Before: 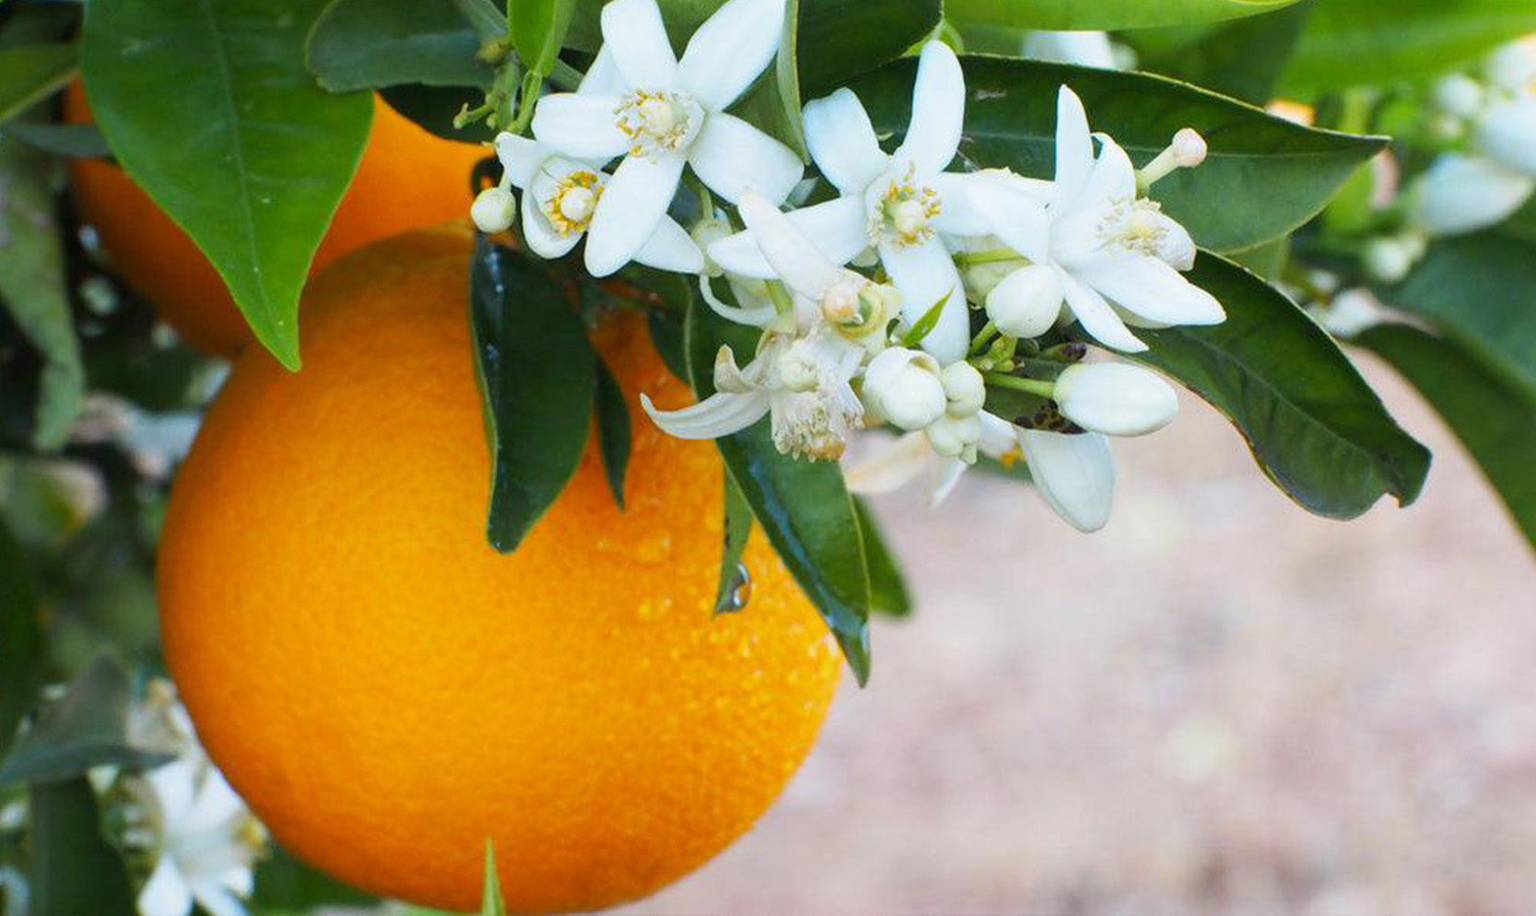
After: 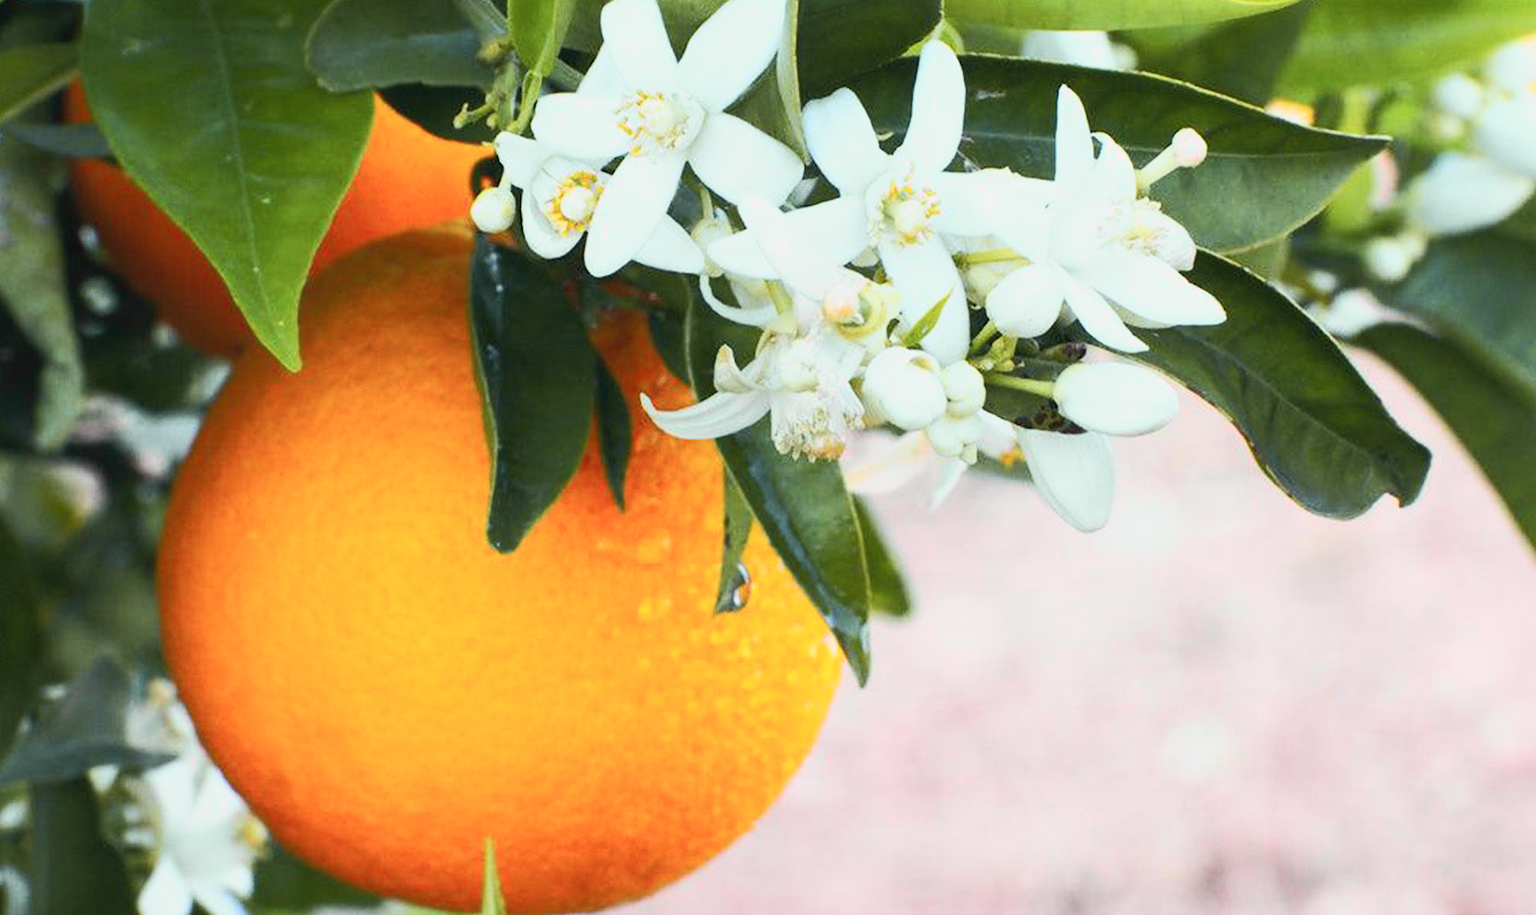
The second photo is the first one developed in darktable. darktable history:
tone curve: curves: ch0 [(0, 0.026) (0.172, 0.194) (0.398, 0.437) (0.469, 0.544) (0.612, 0.741) (0.845, 0.926) (1, 0.968)]; ch1 [(0, 0) (0.437, 0.453) (0.472, 0.467) (0.502, 0.502) (0.531, 0.537) (0.574, 0.583) (0.617, 0.64) (0.699, 0.749) (0.859, 0.919) (1, 1)]; ch2 [(0, 0) (0.33, 0.301) (0.421, 0.443) (0.476, 0.502) (0.511, 0.504) (0.553, 0.55) (0.595, 0.586) (0.664, 0.664) (1, 1)], color space Lab, independent channels, preserve colors none
